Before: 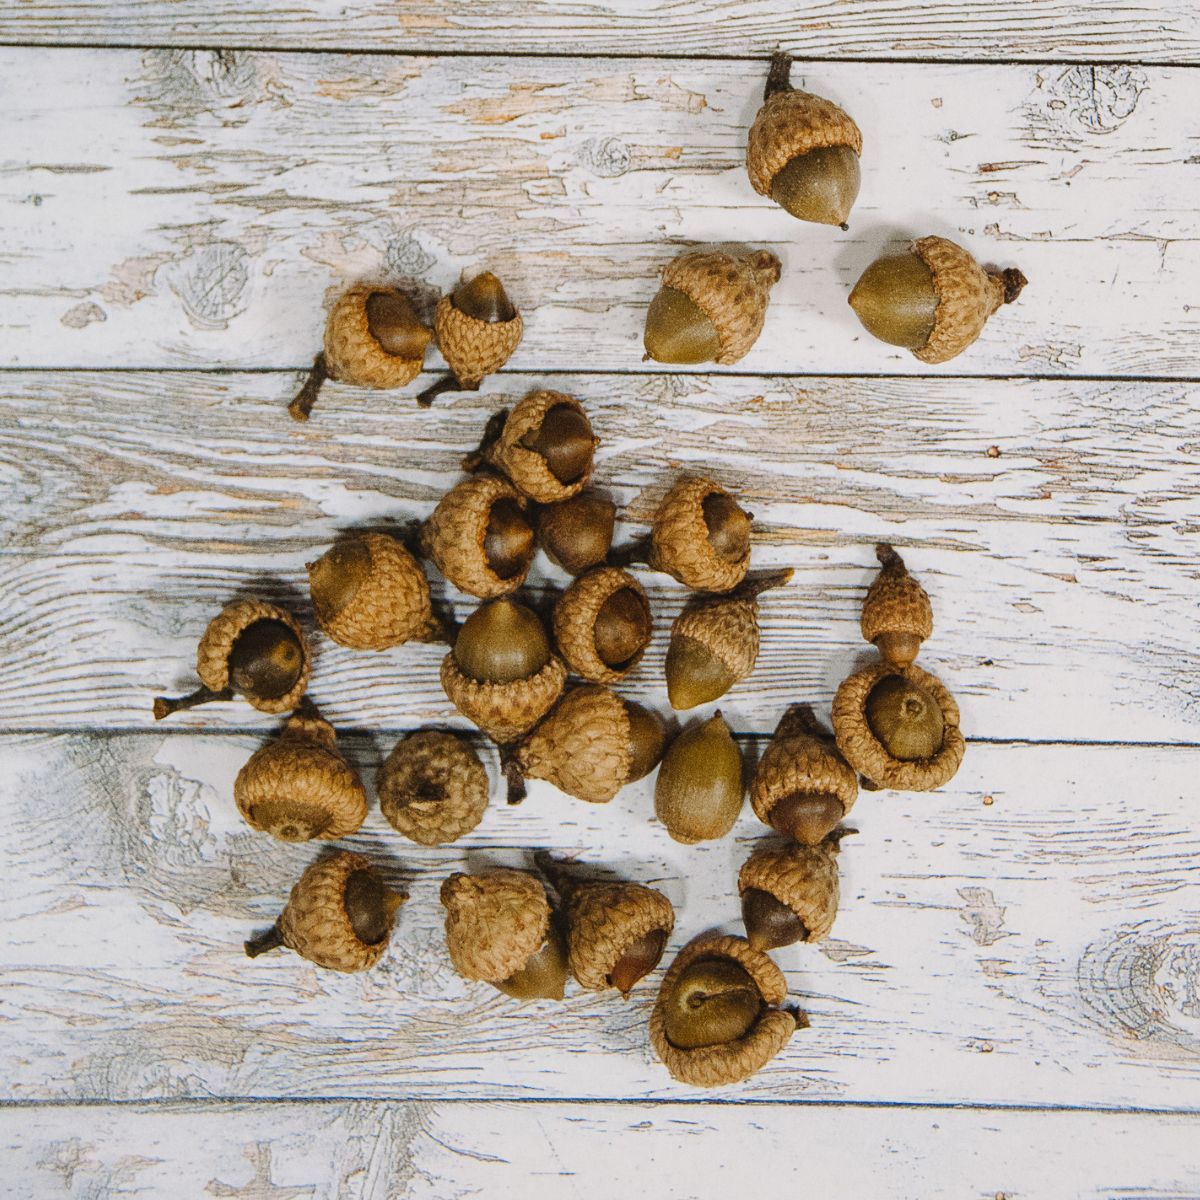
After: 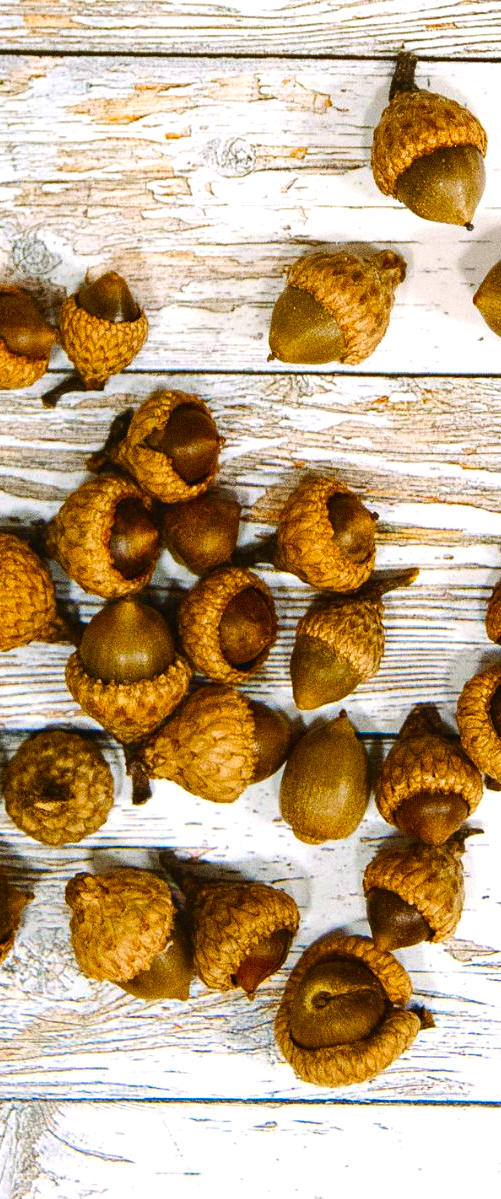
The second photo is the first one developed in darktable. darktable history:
crop: left 31.282%, right 26.958%
contrast brightness saturation: brightness -0.018, saturation 0.338
color balance rgb: power › hue 61.6°, linear chroma grading › global chroma 8.929%, perceptual saturation grading › global saturation 13.922%, perceptual saturation grading › highlights -24.77%, perceptual saturation grading › shadows 25.7%, perceptual brilliance grading › global brilliance -5.447%, perceptual brilliance grading › highlights 23.648%, perceptual brilliance grading › mid-tones 7.192%, perceptual brilliance grading › shadows -4.601%, global vibrance 20%
